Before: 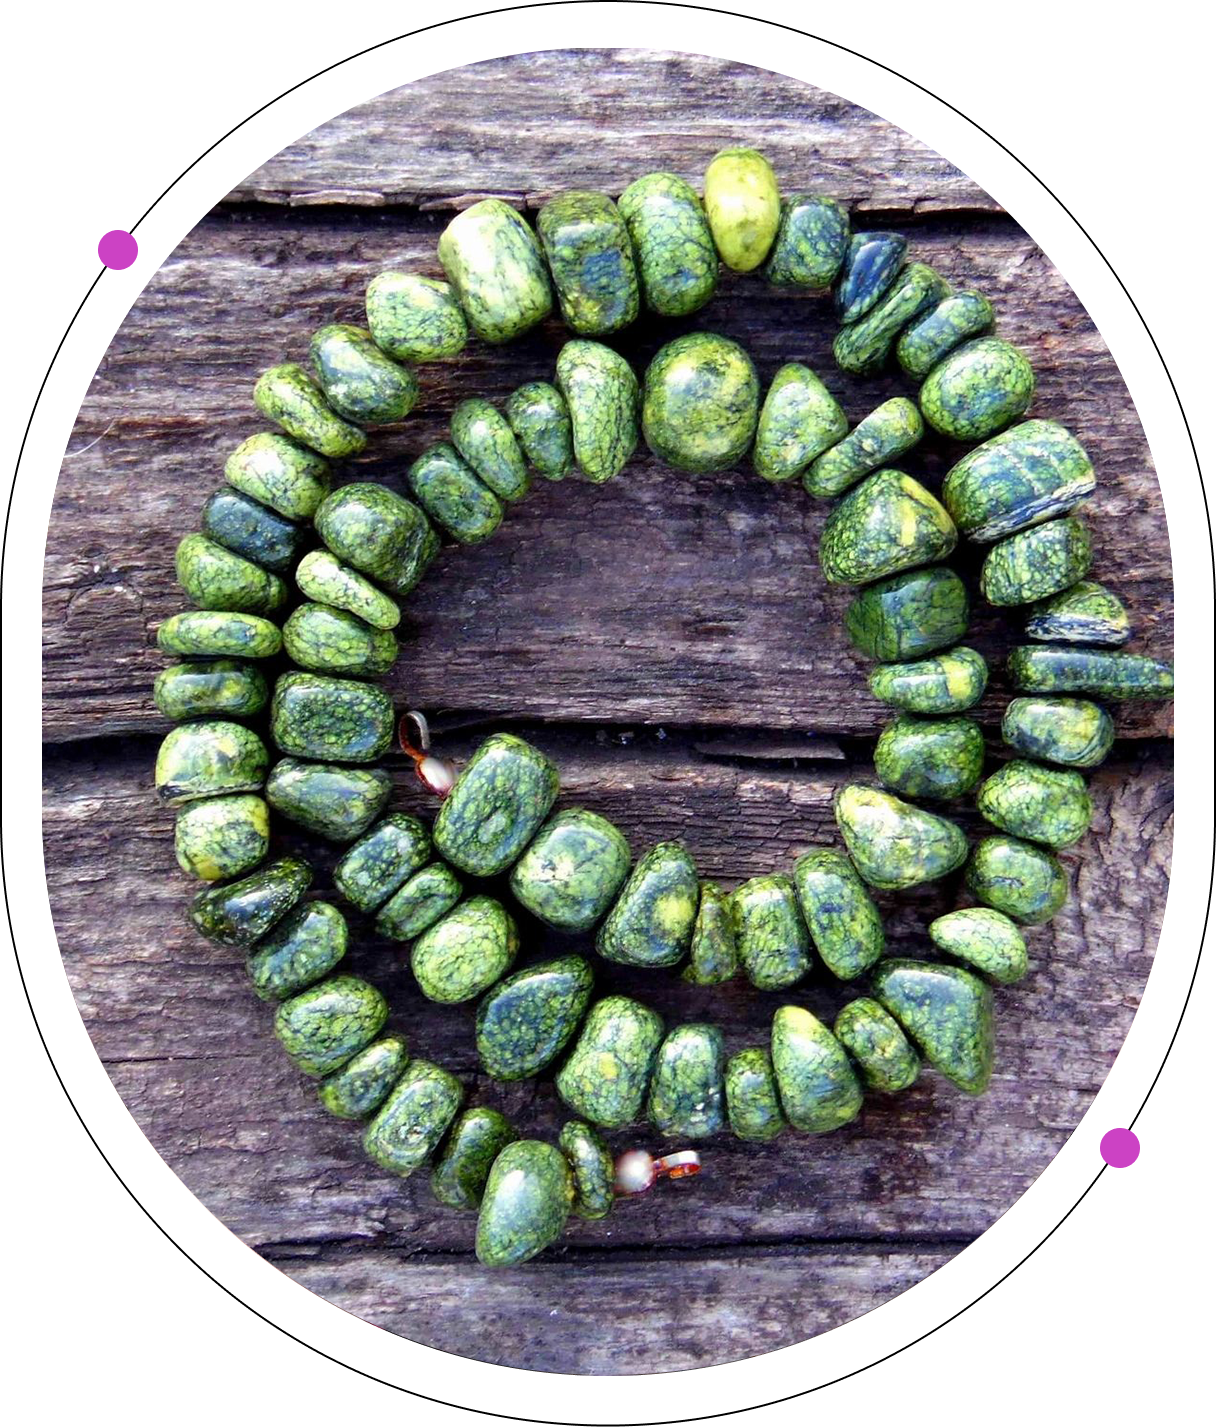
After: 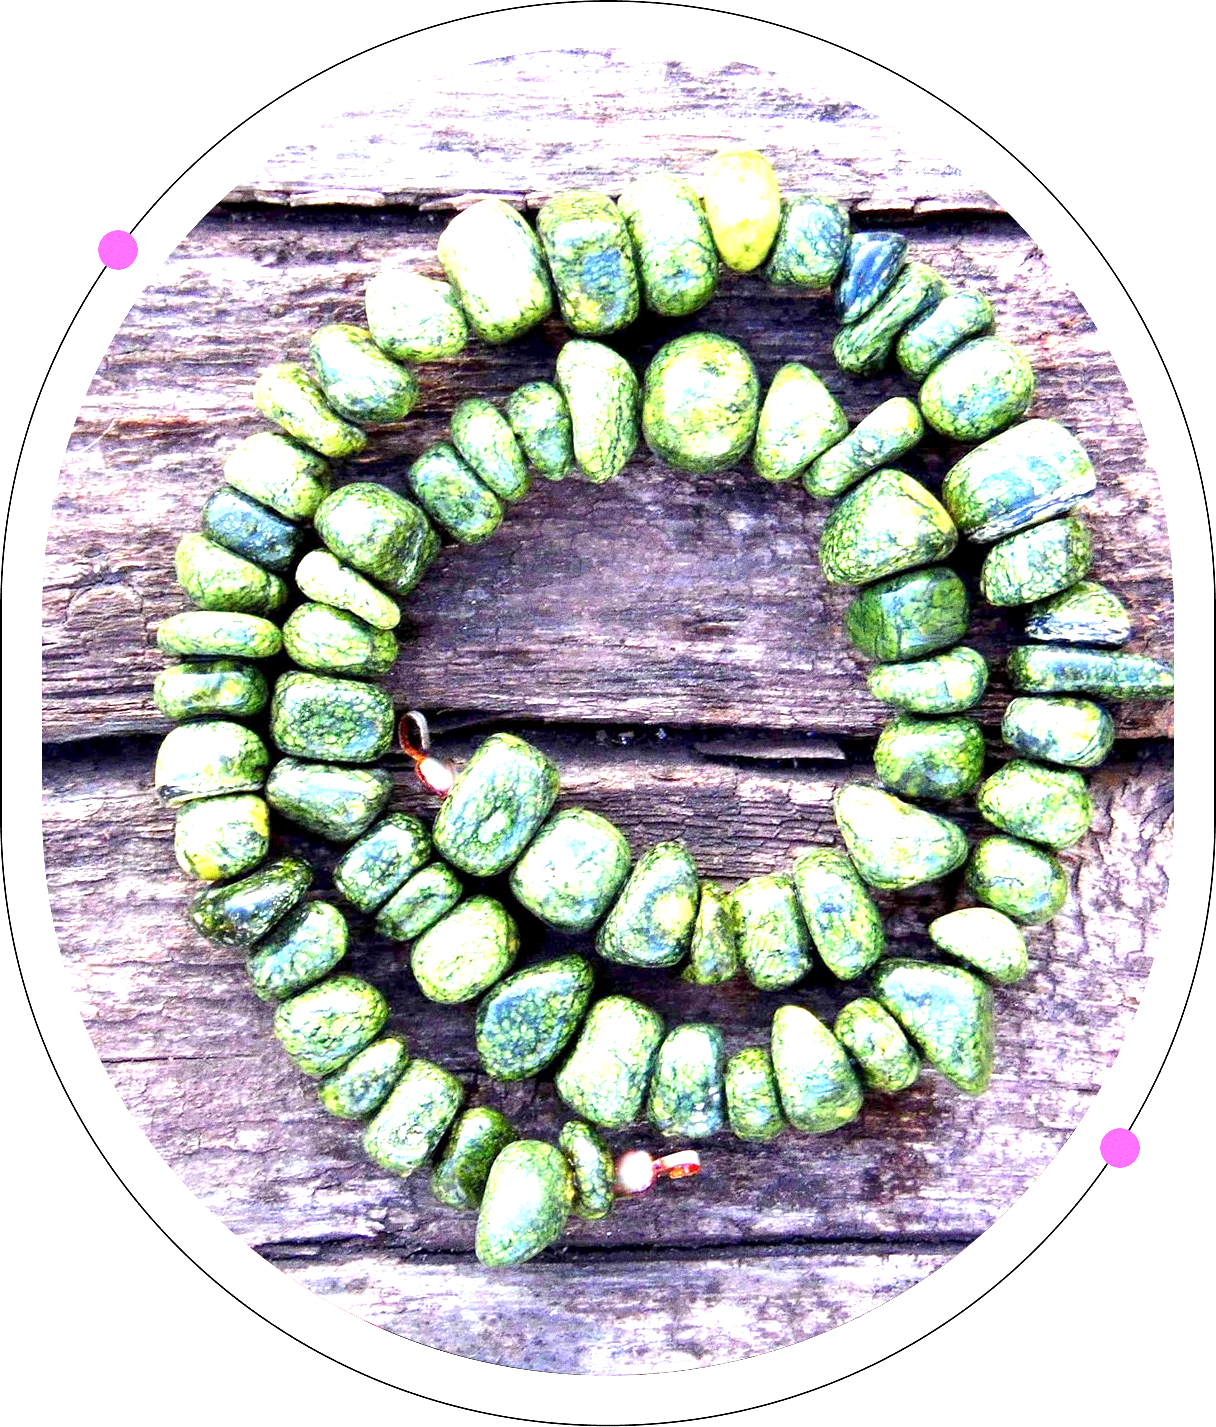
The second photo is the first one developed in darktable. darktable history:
exposure: black level correction 0.001, exposure 1.646 EV, compensate exposure bias true, compensate highlight preservation false
grain: coarseness 0.09 ISO, strength 40%
